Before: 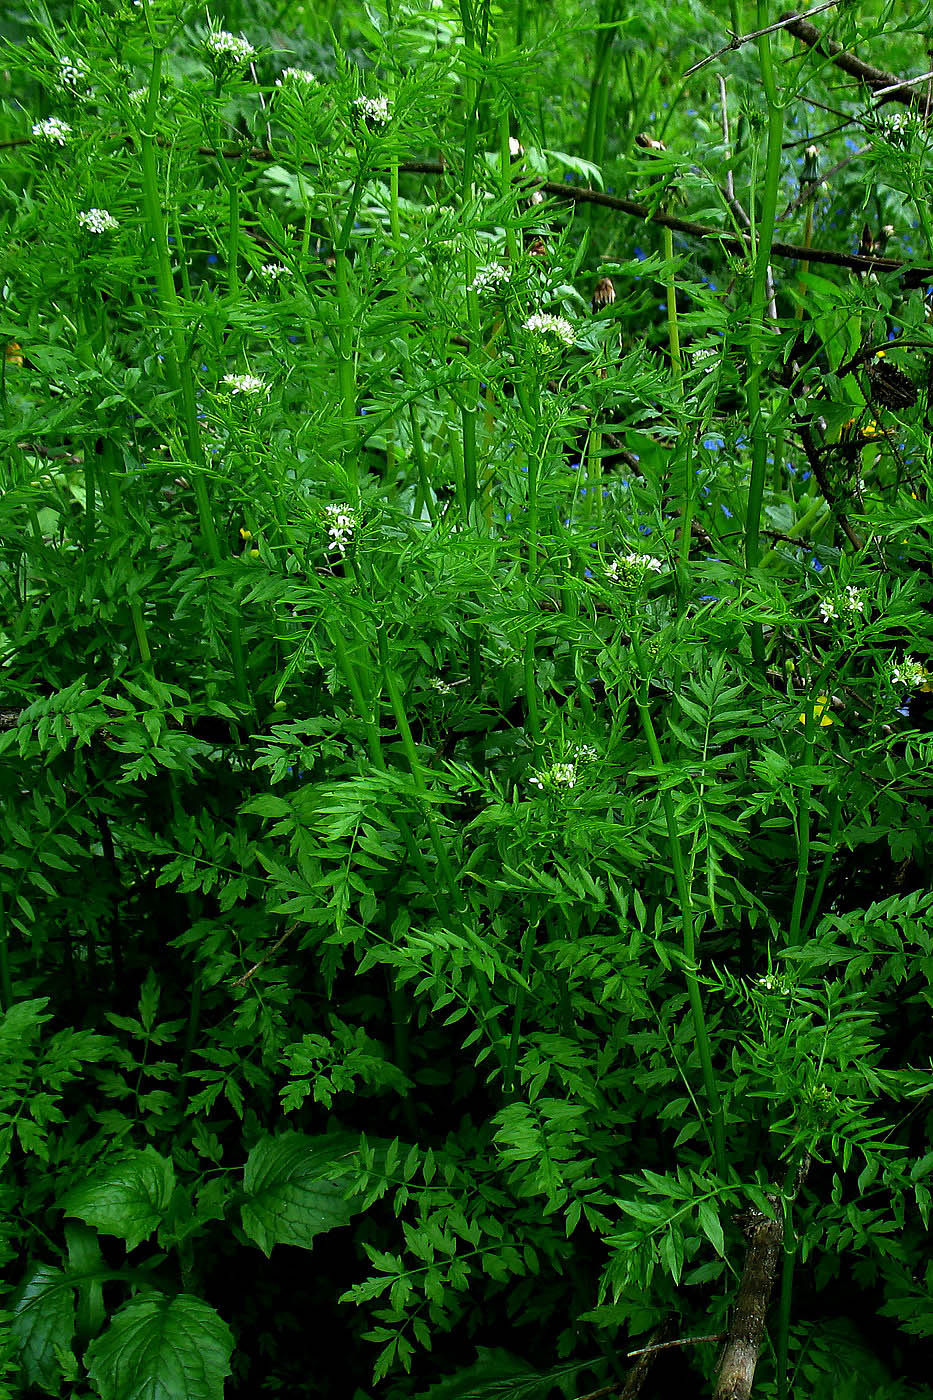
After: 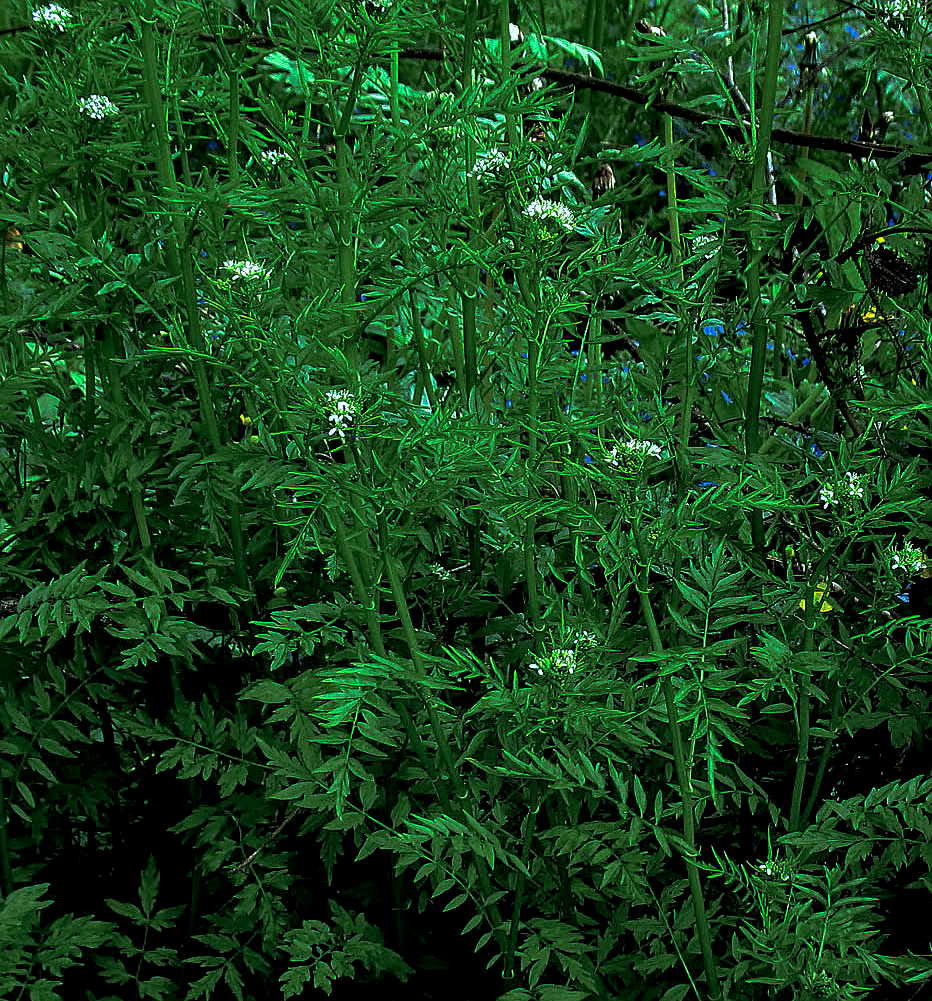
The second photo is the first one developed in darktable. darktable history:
shadows and highlights: shadows 13.25, white point adjustment 1.16, soften with gaussian
color correction: highlights a* -9.97, highlights b* -9.72
sharpen: amount 0.558
base curve: curves: ch0 [(0, 0) (0.564, 0.291) (0.802, 0.731) (1, 1)], preserve colors none
crop and rotate: top 8.201%, bottom 20.273%
local contrast: highlights 57%, detail 146%
contrast brightness saturation: saturation -0.057
